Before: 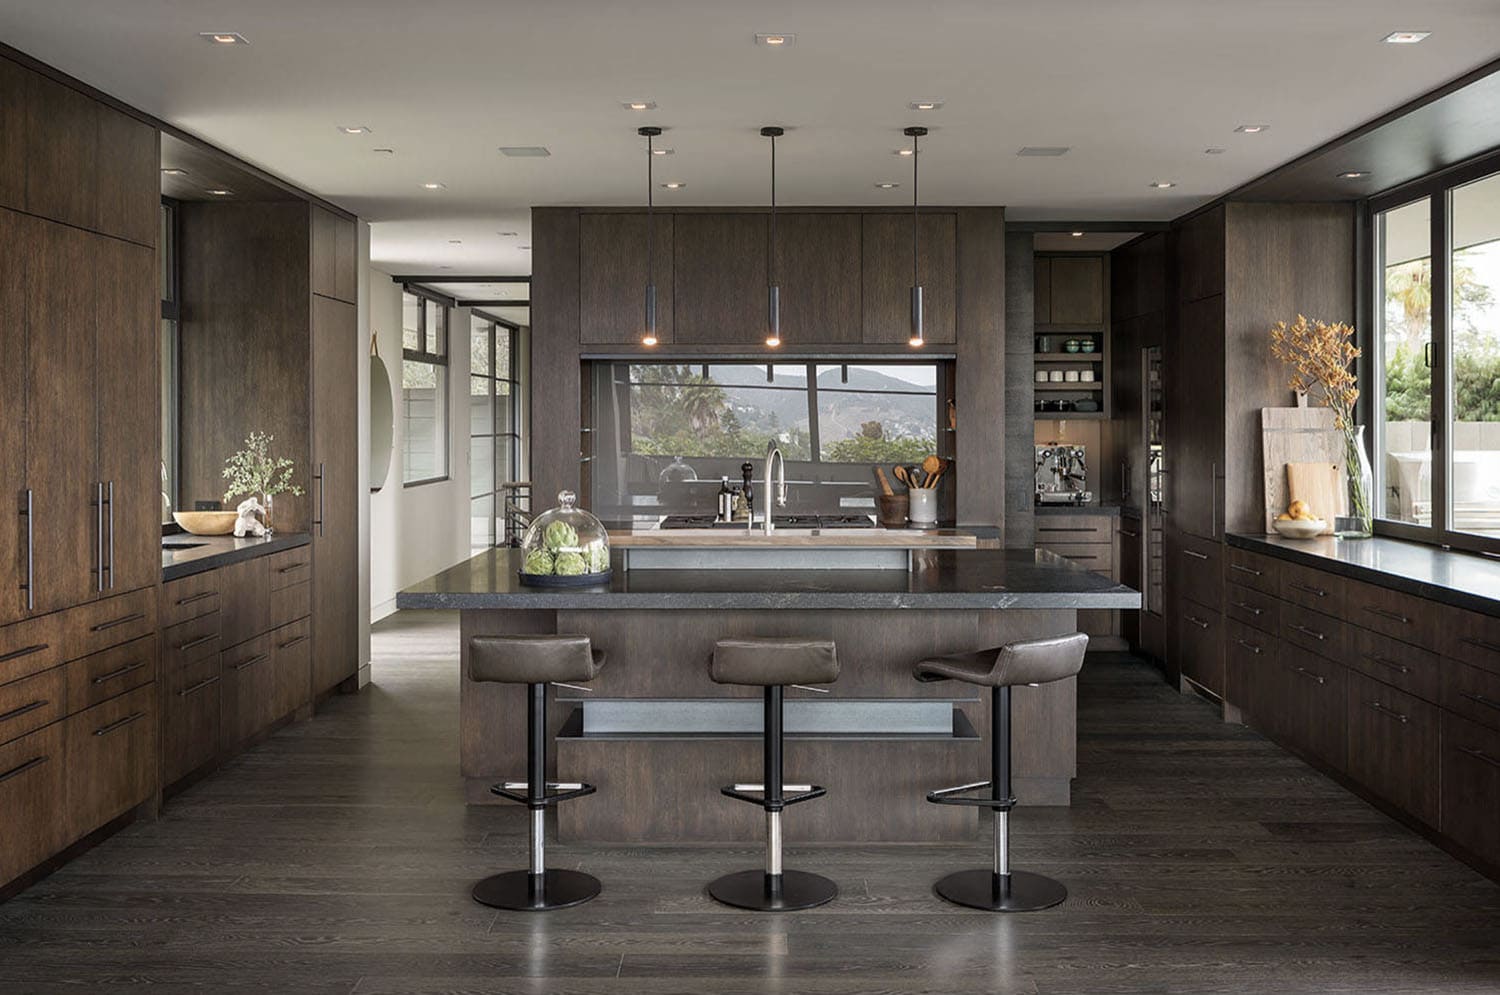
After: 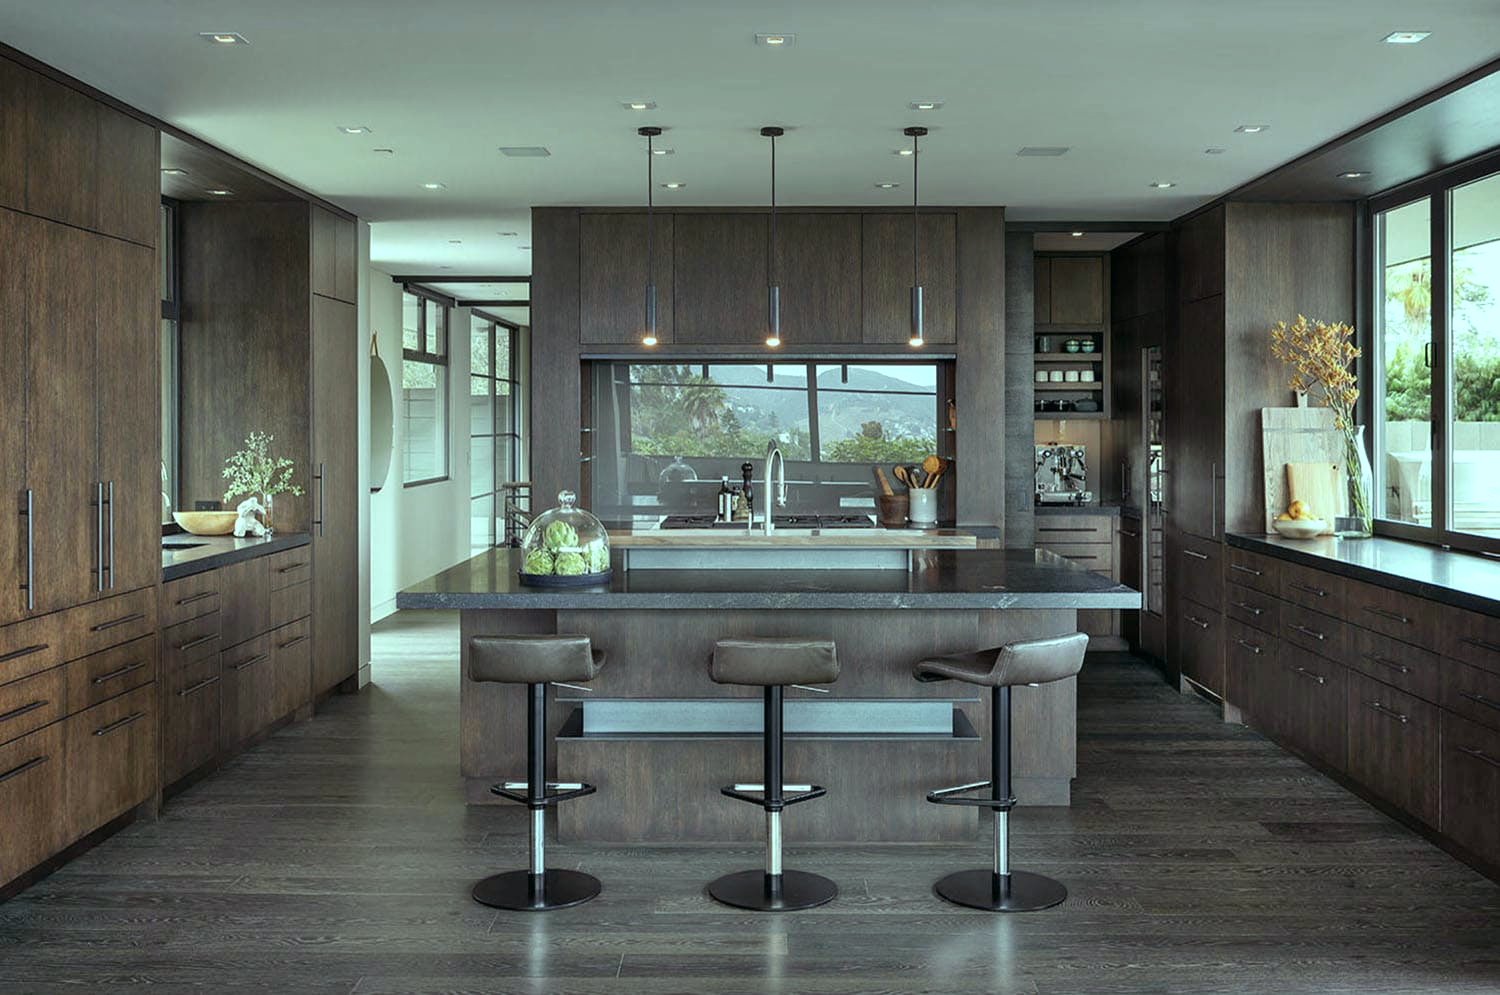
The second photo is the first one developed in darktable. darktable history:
shadows and highlights: shadows 52.42, soften with gaussian
color balance: mode lift, gamma, gain (sRGB), lift [0.997, 0.979, 1.021, 1.011], gamma [1, 1.084, 0.916, 0.998], gain [1, 0.87, 1.13, 1.101], contrast 4.55%, contrast fulcrum 38.24%, output saturation 104.09%
